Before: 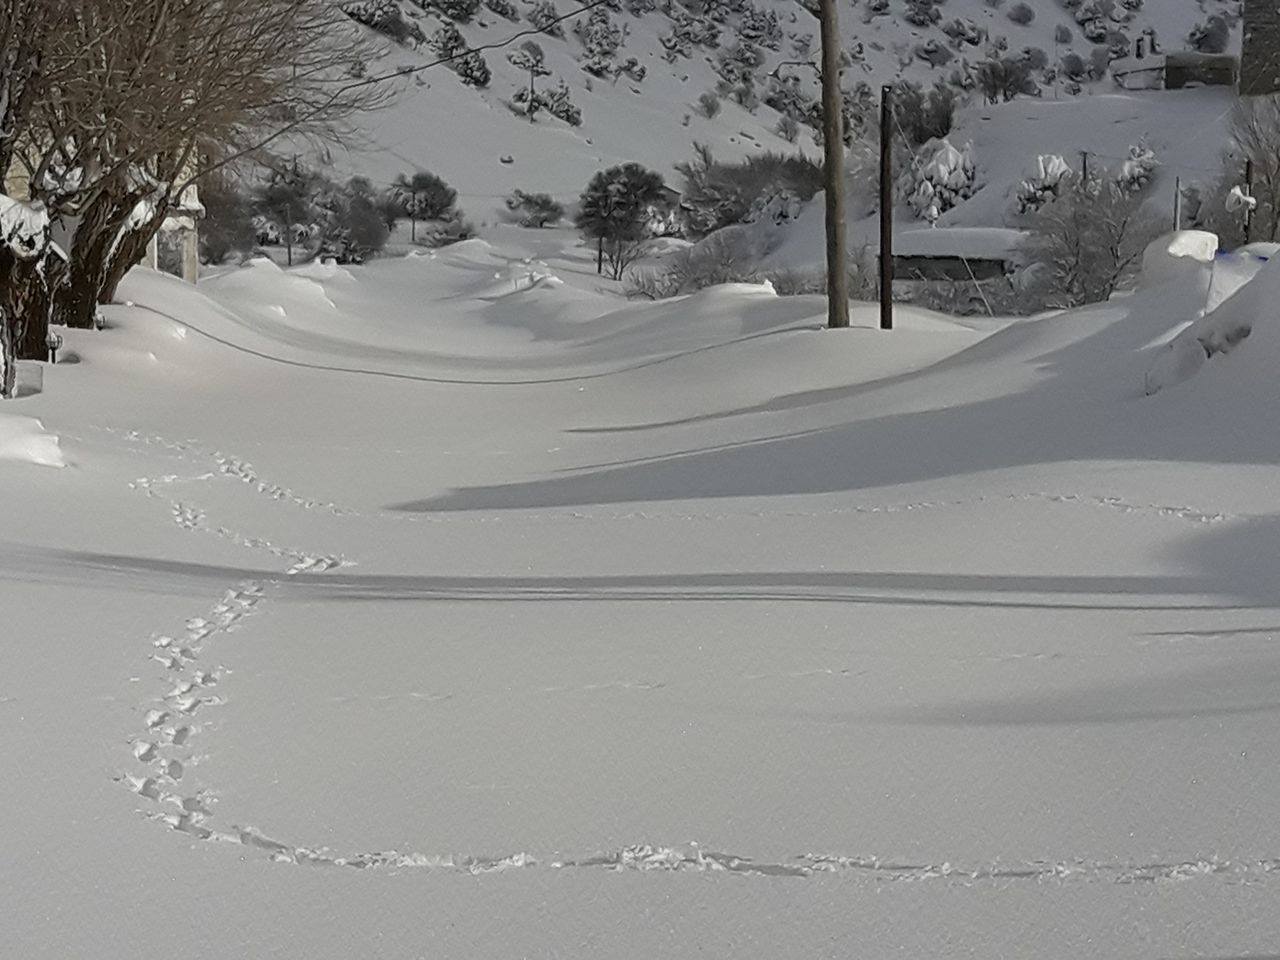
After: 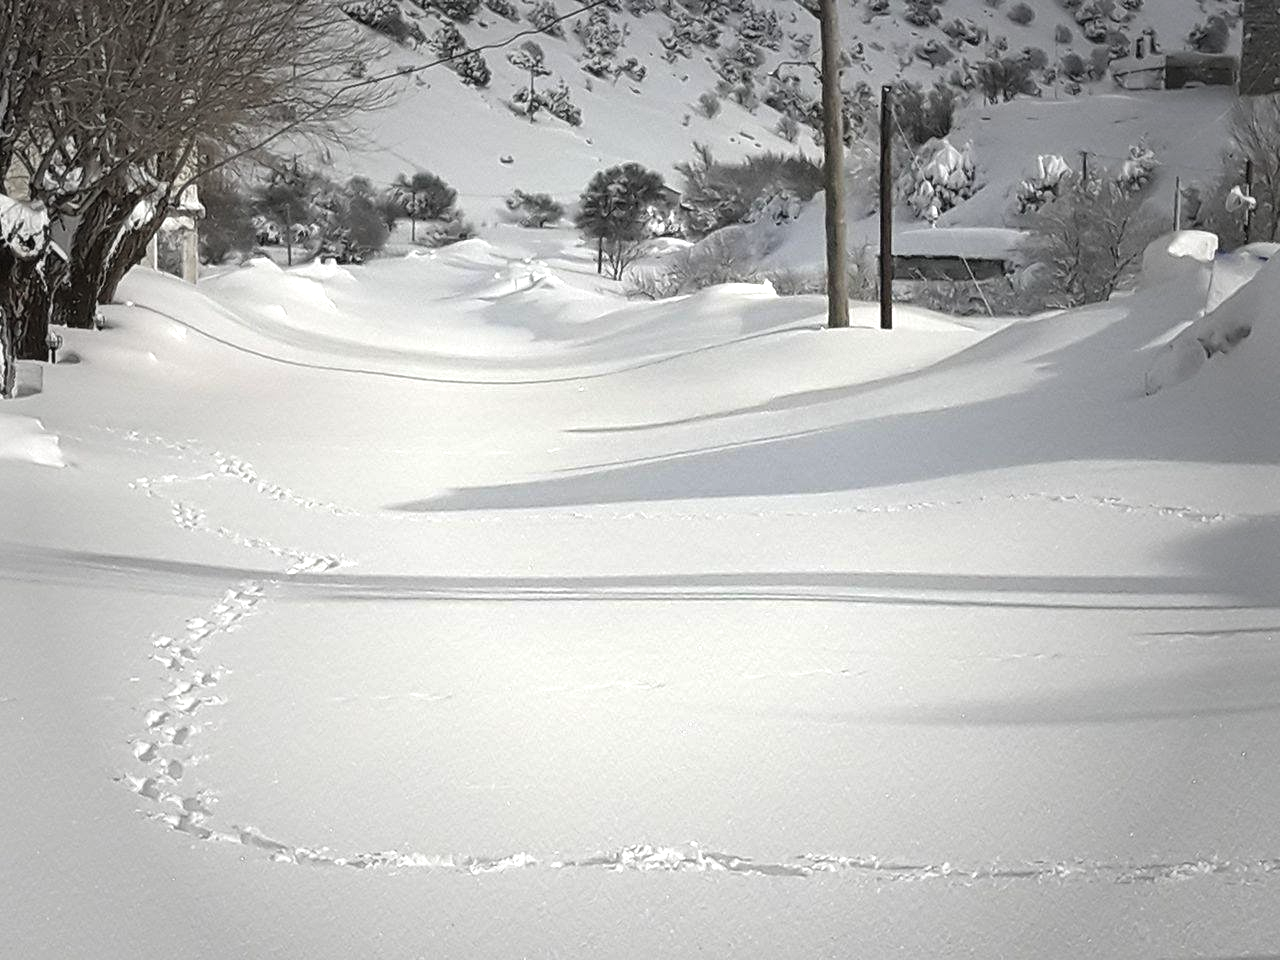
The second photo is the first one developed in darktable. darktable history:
exposure: black level correction -0.002, exposure 1.352 EV, compensate highlight preservation false
vignetting: fall-off start 34.76%, fall-off radius 64.57%, width/height ratio 0.958
